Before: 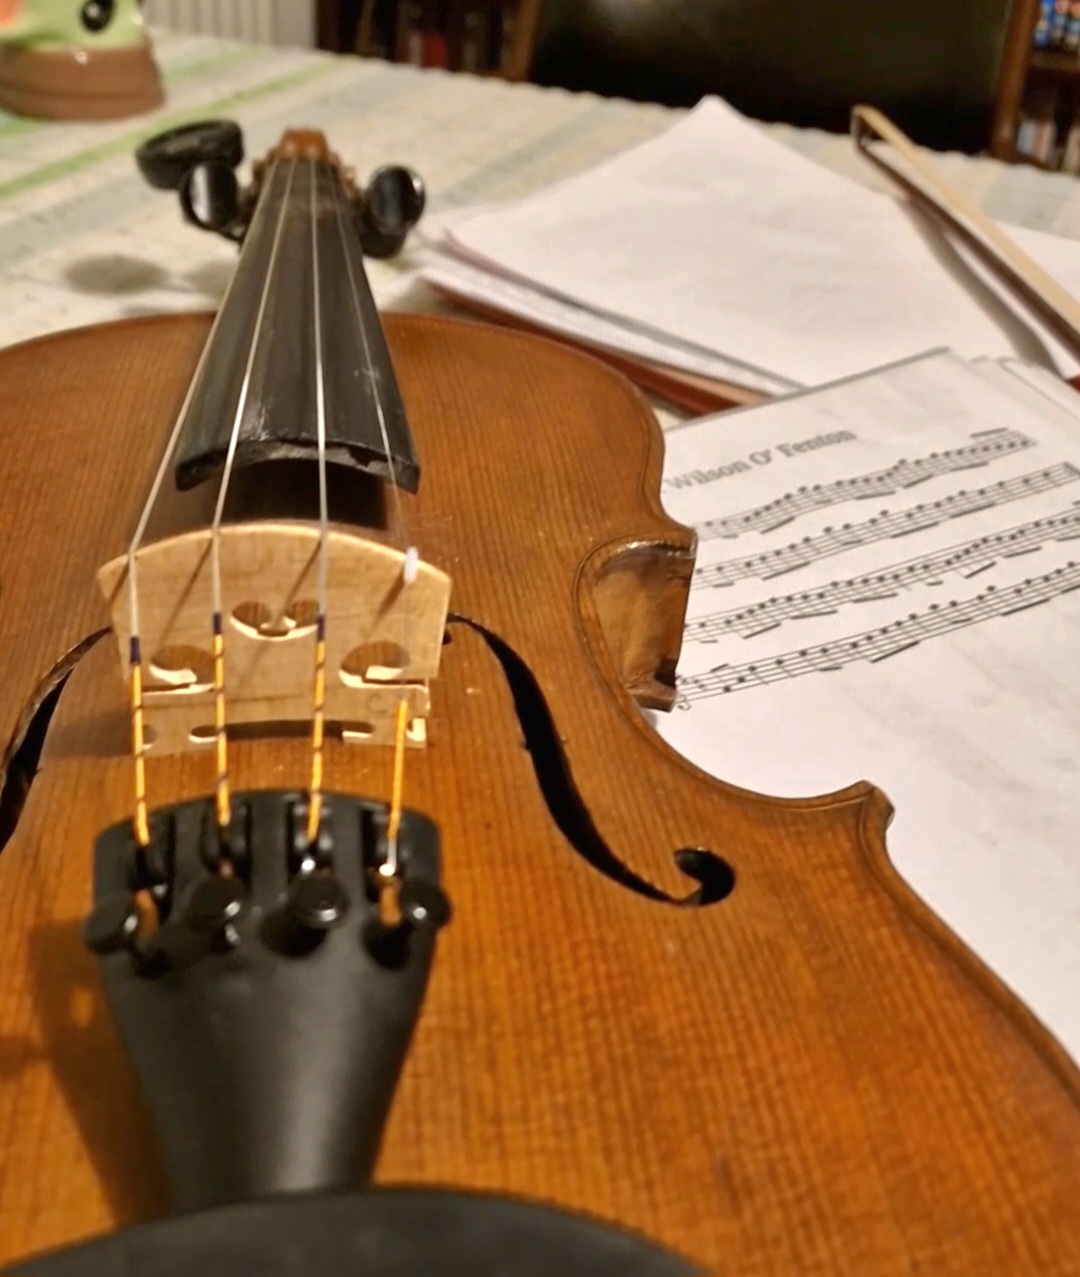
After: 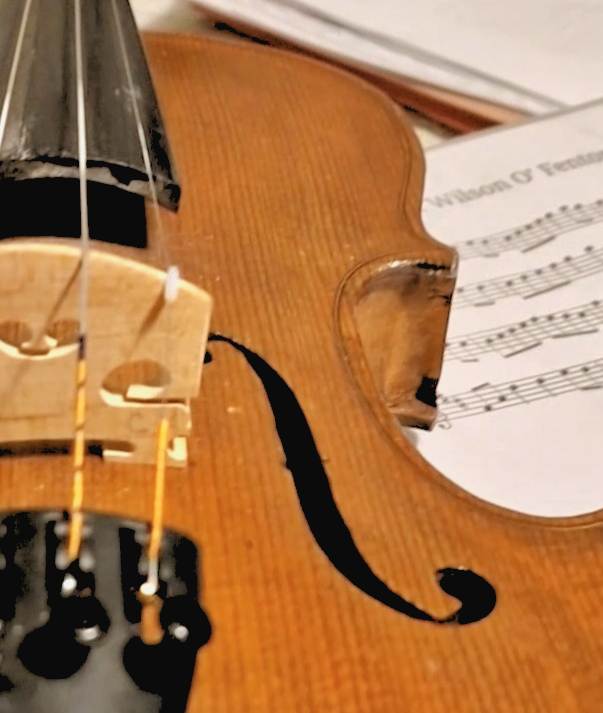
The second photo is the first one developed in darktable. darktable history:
rgb levels: levels [[0.027, 0.429, 0.996], [0, 0.5, 1], [0, 0.5, 1]]
contrast brightness saturation: contrast -0.08, brightness -0.04, saturation -0.11
crop and rotate: left 22.13%, top 22.054%, right 22.026%, bottom 22.102%
